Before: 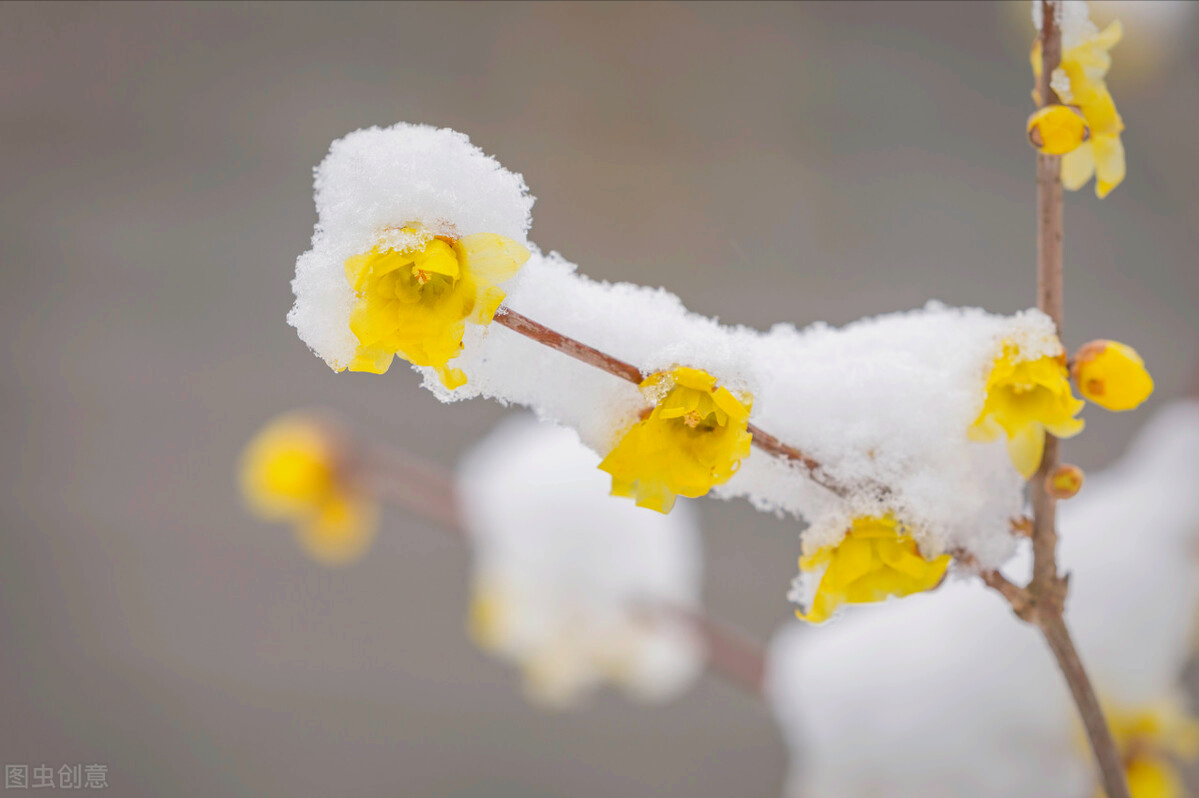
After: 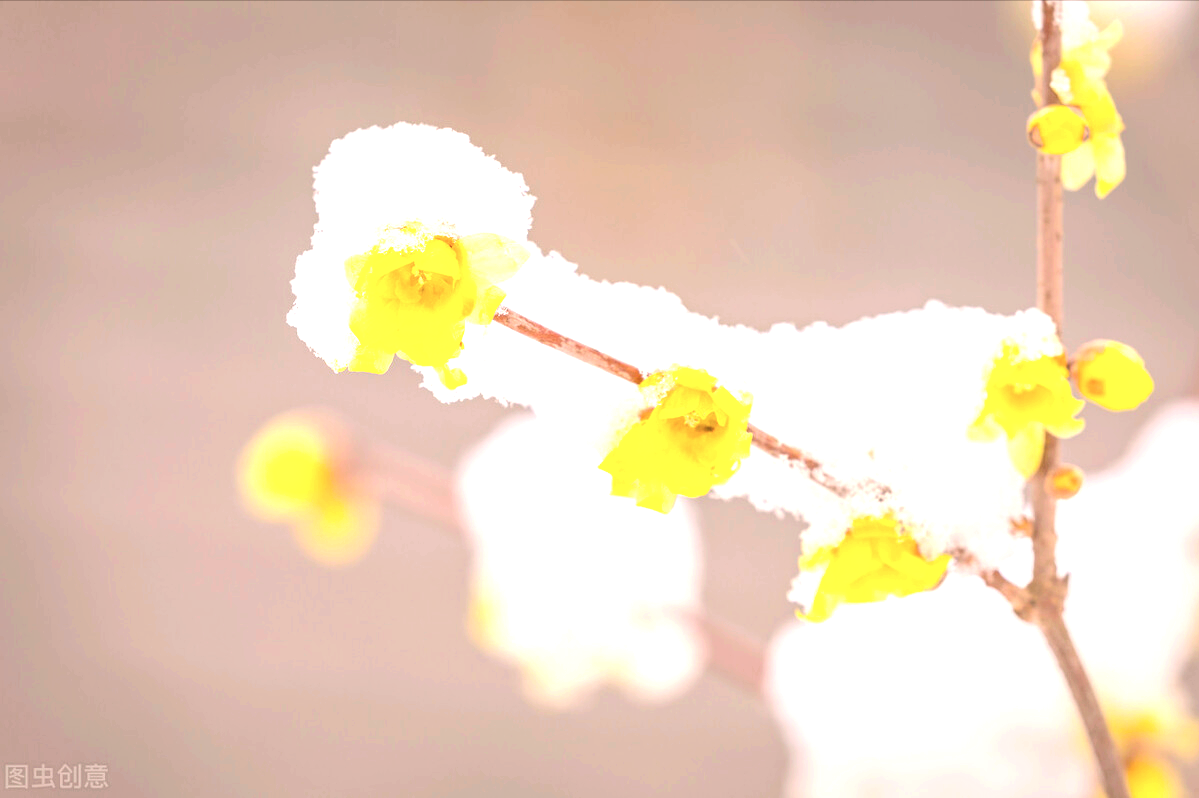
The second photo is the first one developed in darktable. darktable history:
color correction: highlights a* 10.22, highlights b* 9.68, shadows a* 9.08, shadows b* 8.43, saturation 0.817
exposure: black level correction 0, exposure 1.2 EV, compensate highlight preservation false
tone curve: curves: ch0 [(0.029, 0) (0.134, 0.063) (0.249, 0.198) (0.378, 0.365) (0.499, 0.529) (1, 1)], color space Lab, independent channels, preserve colors none
